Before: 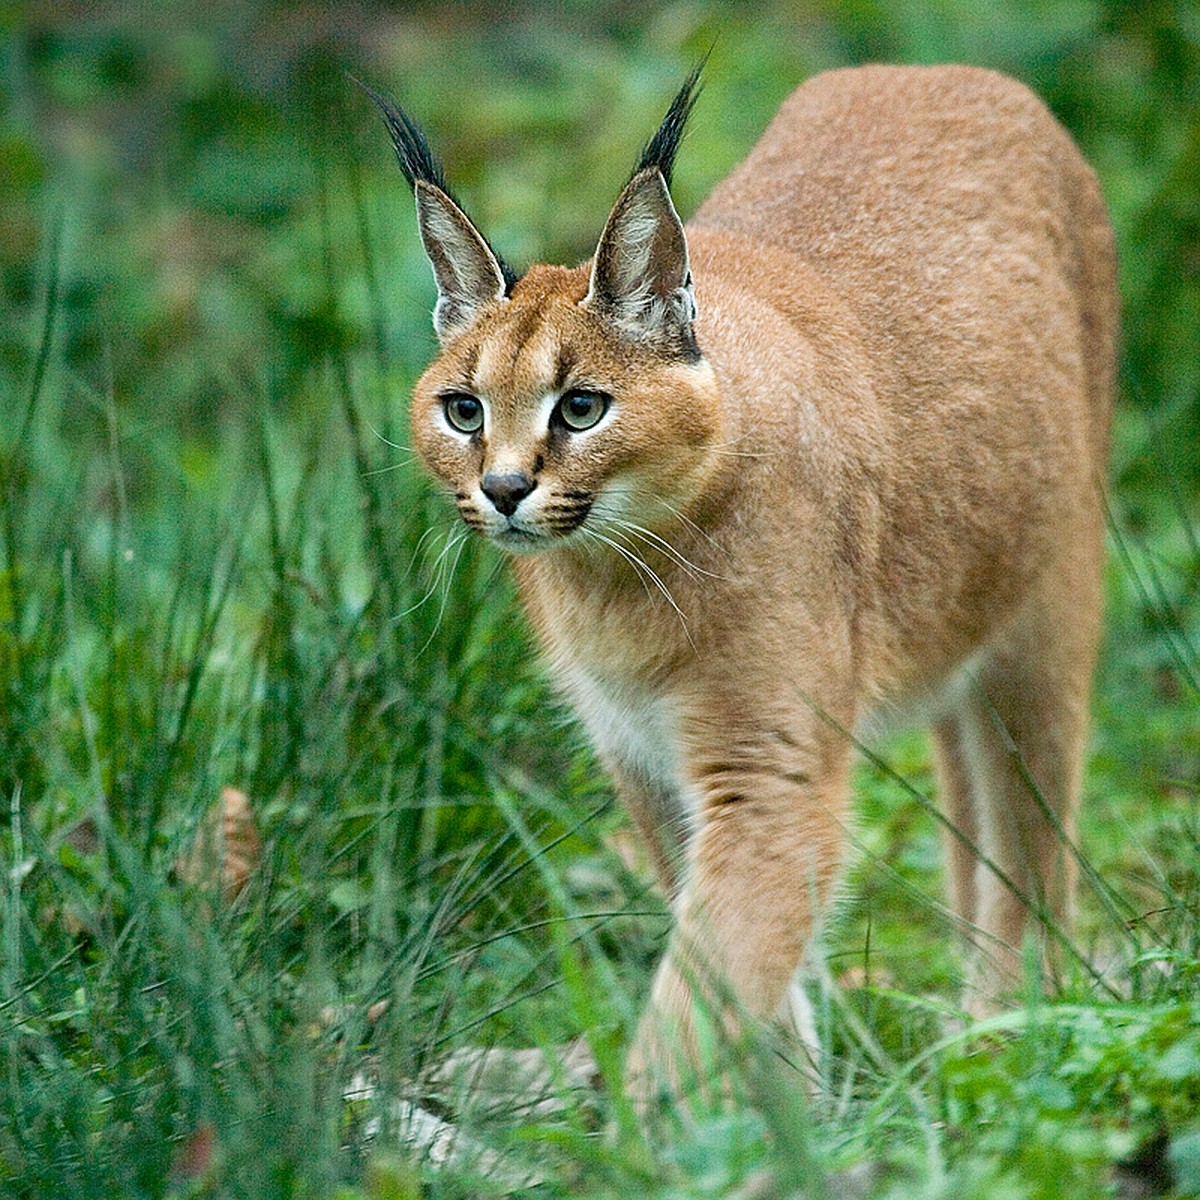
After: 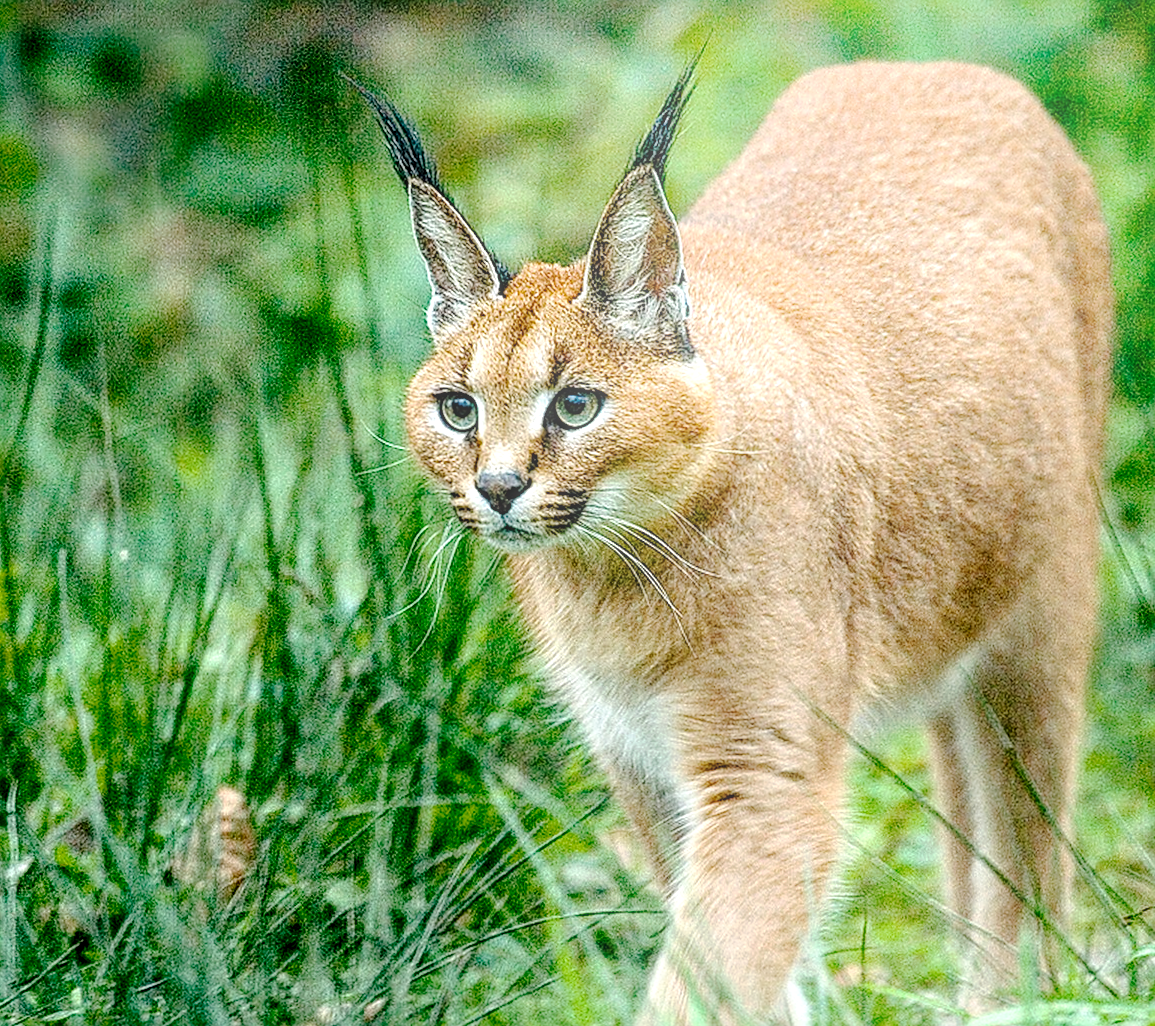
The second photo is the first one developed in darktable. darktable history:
crop and rotate: angle 0.2°, left 0.275%, right 3.127%, bottom 14.18%
contrast brightness saturation: saturation 0.1
local contrast: highlights 19%, detail 186%
bloom: size 38%, threshold 95%, strength 30%
shadows and highlights: shadows 30.86, highlights 0, soften with gaussian
sharpen: on, module defaults
tone curve: curves: ch0 [(0, 0) (0.003, 0.004) (0.011, 0.01) (0.025, 0.025) (0.044, 0.042) (0.069, 0.064) (0.1, 0.093) (0.136, 0.13) (0.177, 0.182) (0.224, 0.241) (0.277, 0.322) (0.335, 0.409) (0.399, 0.482) (0.468, 0.551) (0.543, 0.606) (0.623, 0.672) (0.709, 0.73) (0.801, 0.81) (0.898, 0.885) (1, 1)], preserve colors none
